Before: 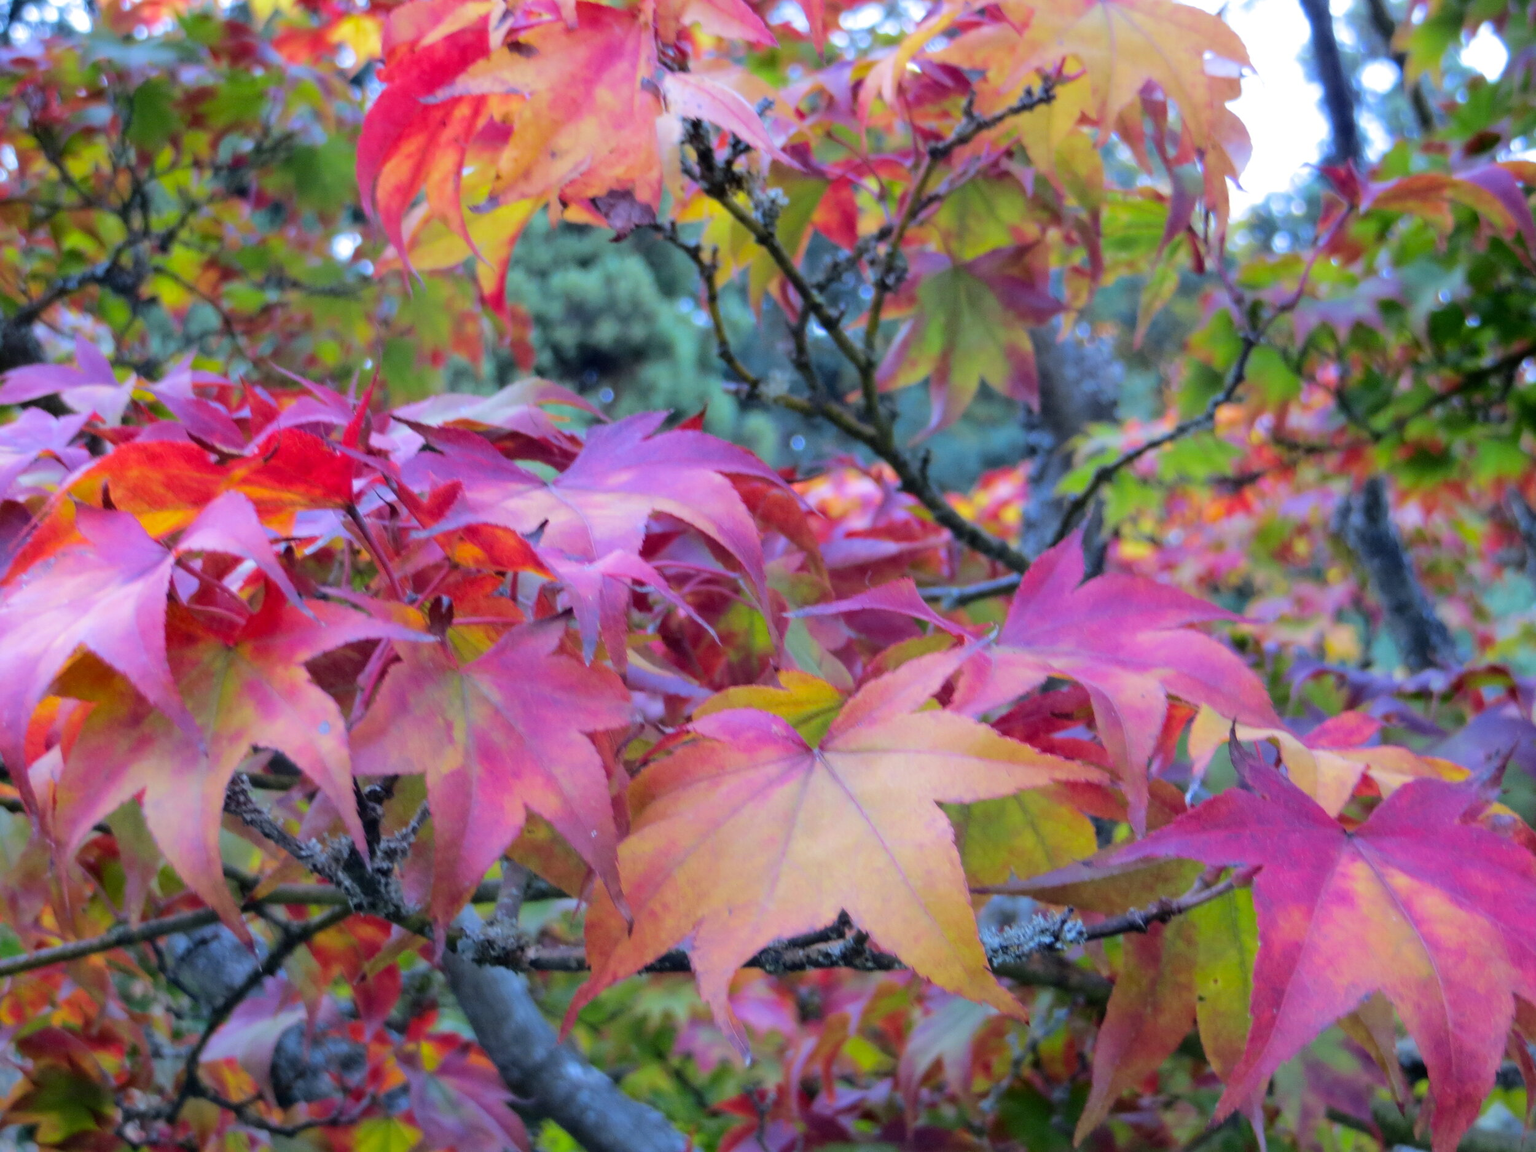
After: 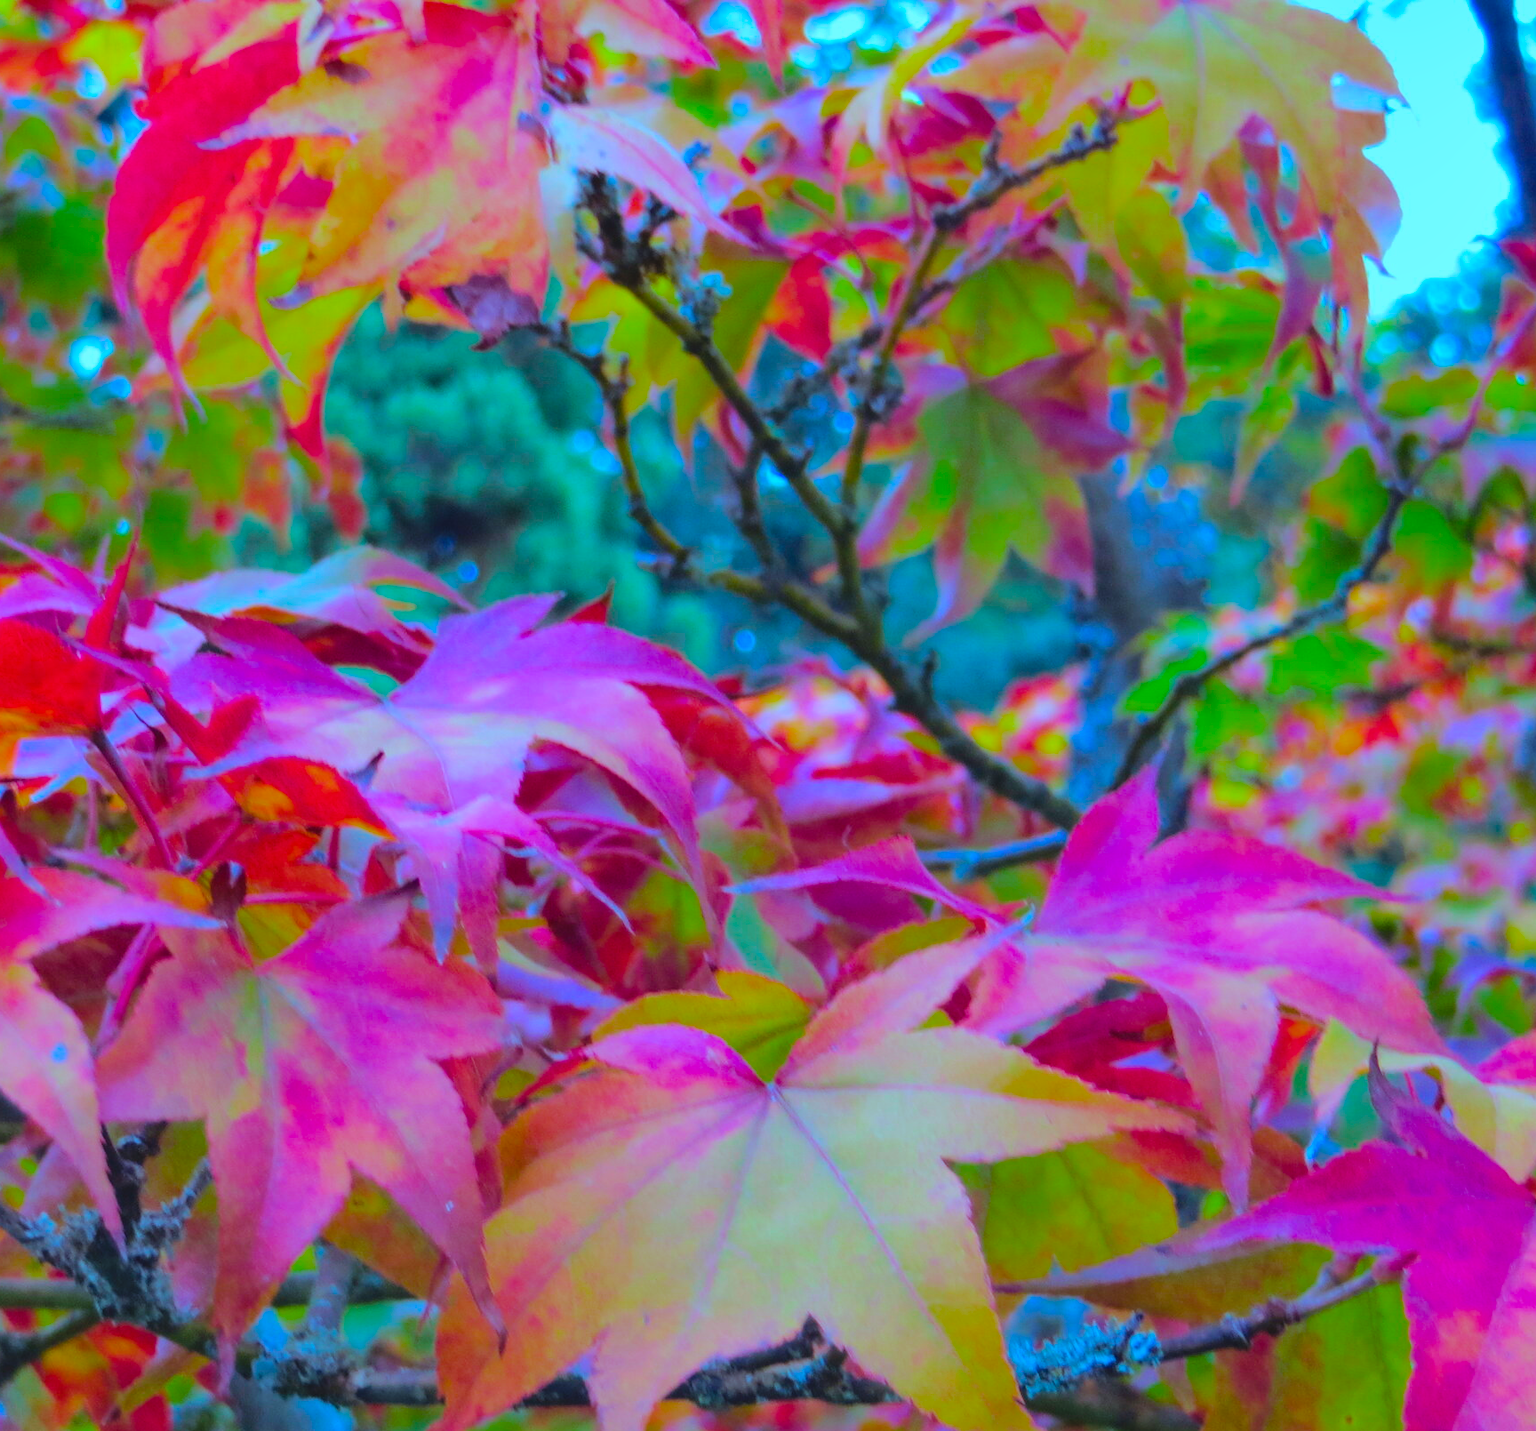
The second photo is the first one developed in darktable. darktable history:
crop: left 18.469%, right 12.401%, bottom 14.082%
color balance rgb: highlights gain › luminance -33.076%, highlights gain › chroma 5.754%, highlights gain › hue 215.37°, global offset › luminance 0.774%, perceptual saturation grading › global saturation 25.432%, global vibrance 50.211%
levels: levels [0, 0.48, 0.961]
shadows and highlights: radius 133.22, soften with gaussian
